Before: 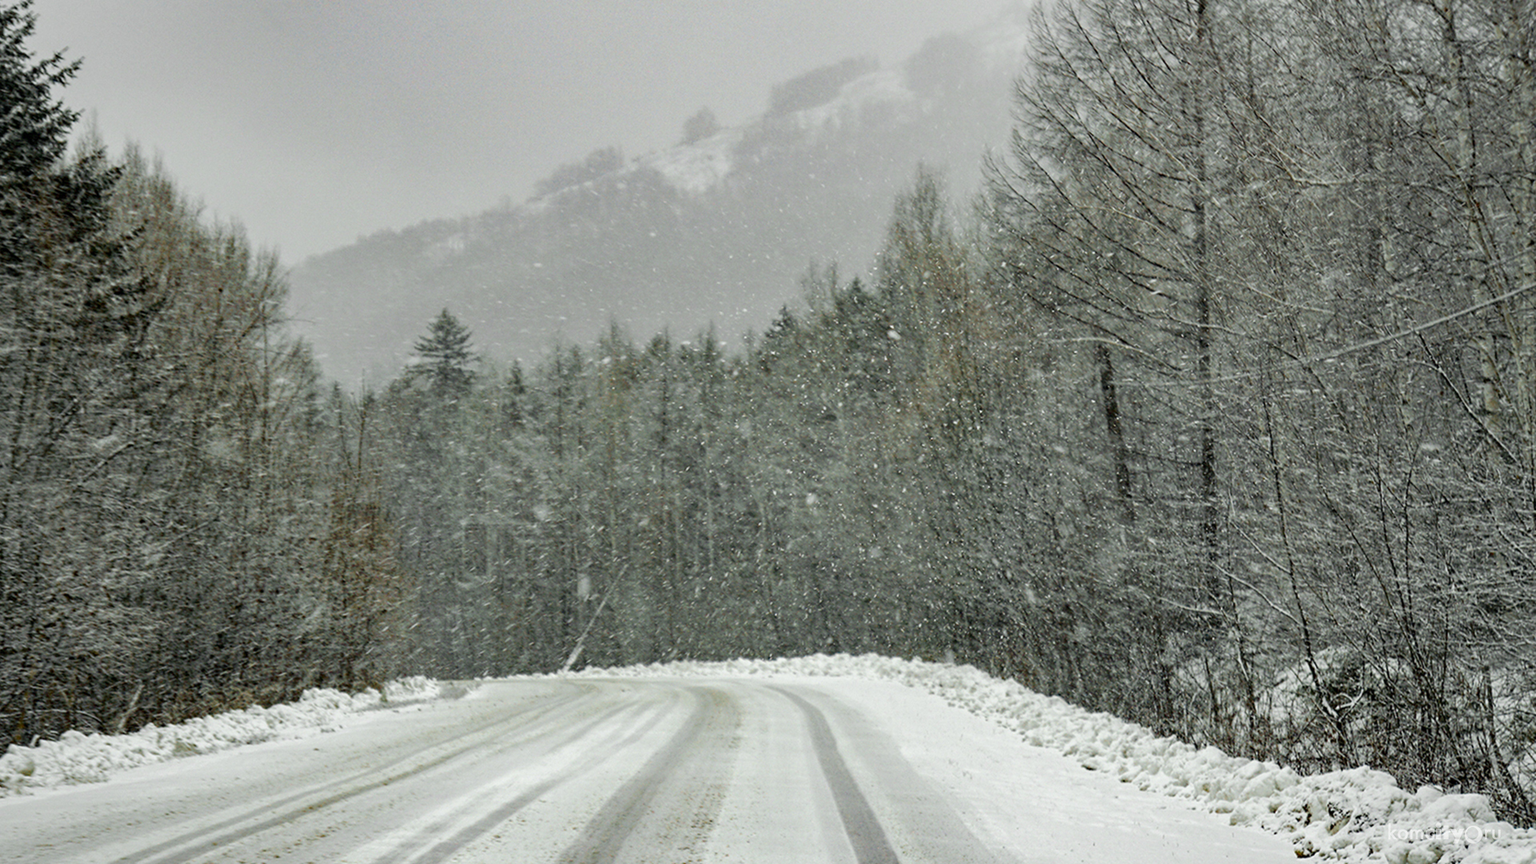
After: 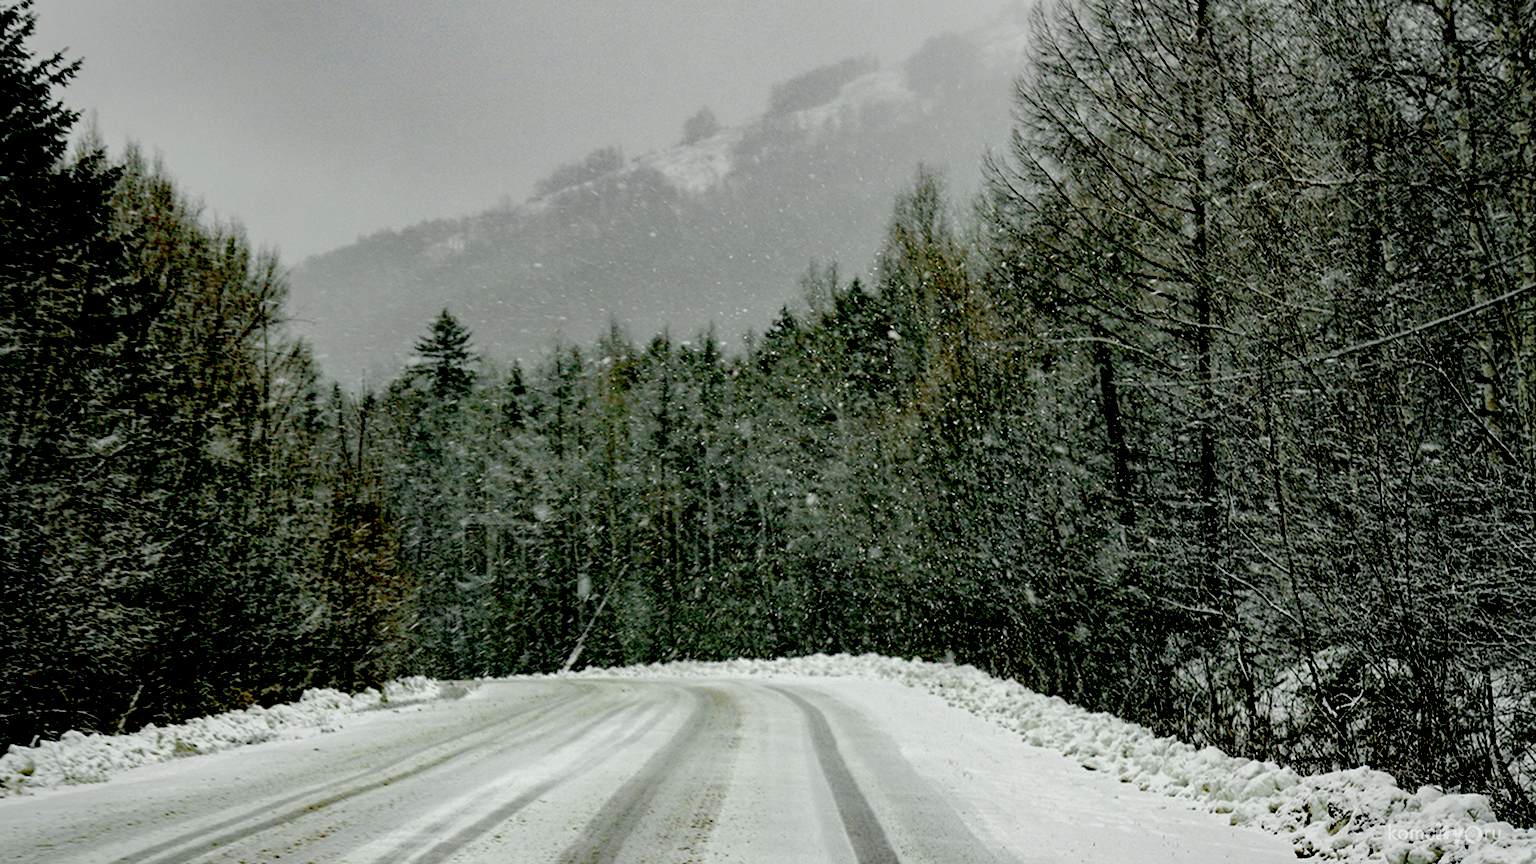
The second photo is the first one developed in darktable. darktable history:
exposure: black level correction 0.099, exposure -0.091 EV, compensate highlight preservation false
